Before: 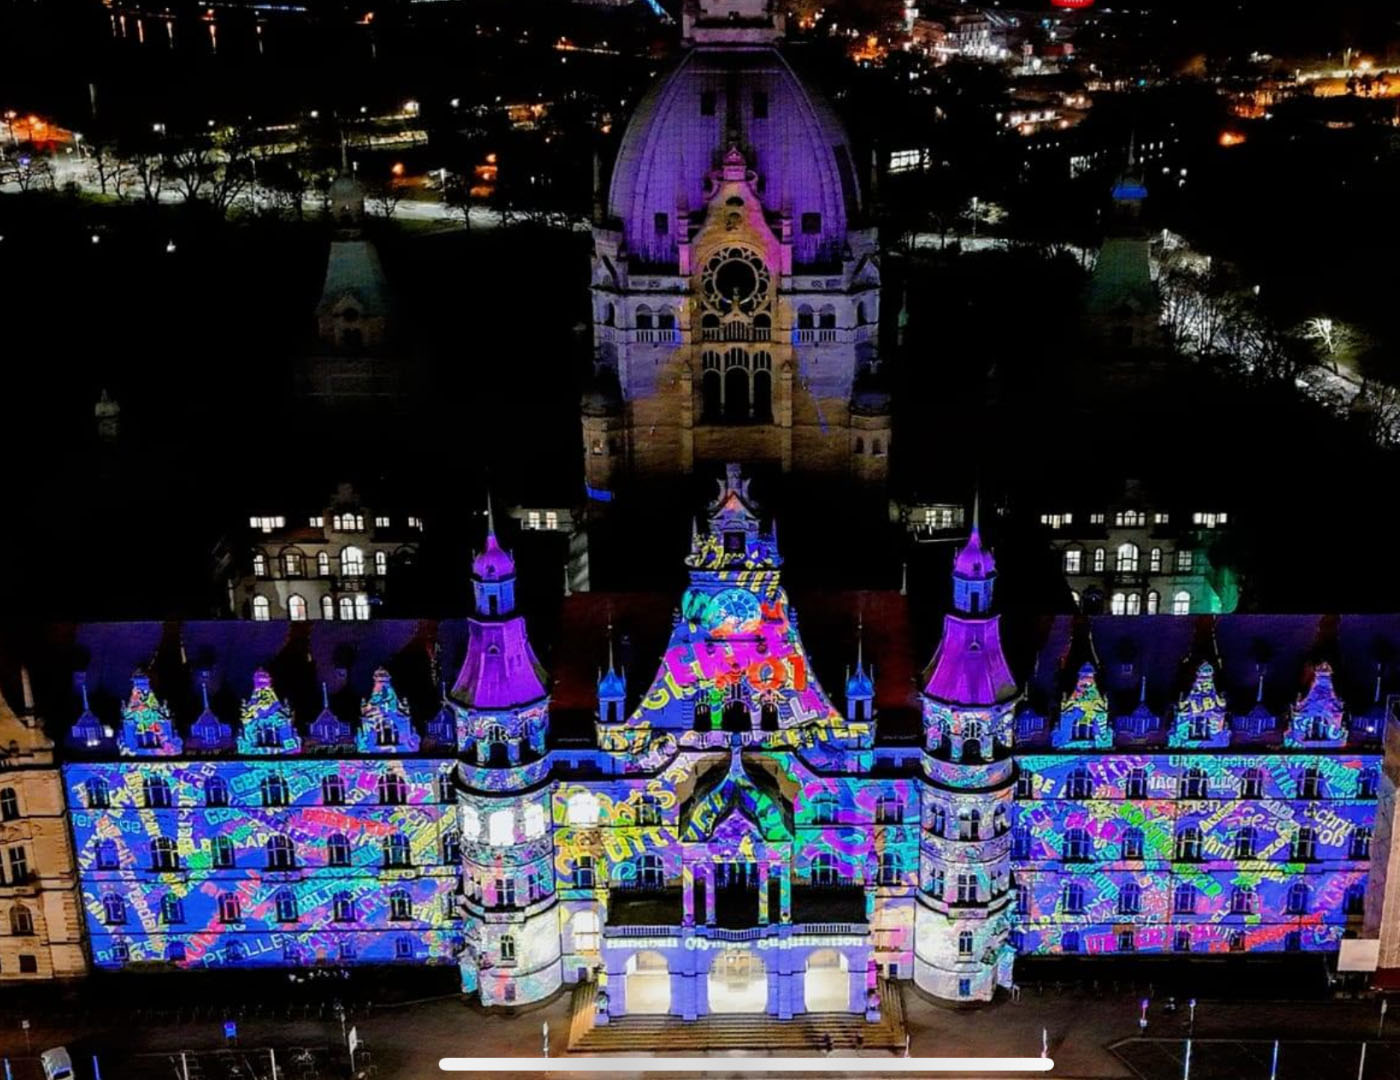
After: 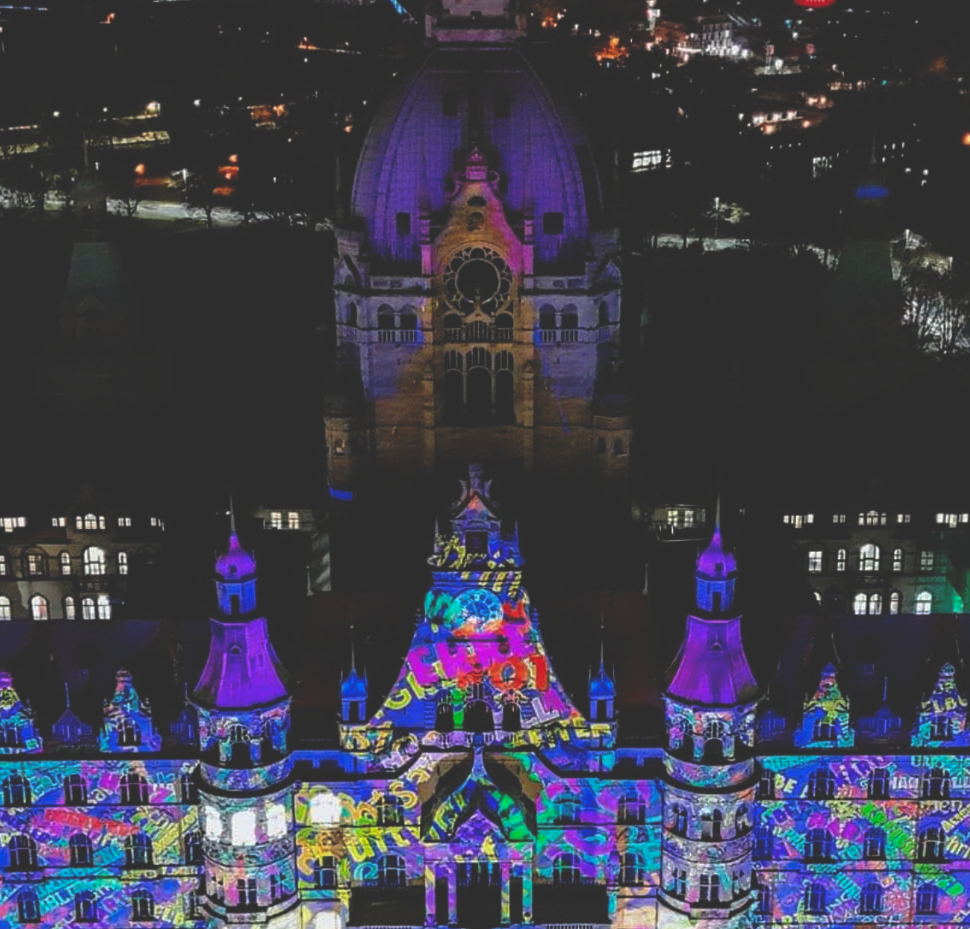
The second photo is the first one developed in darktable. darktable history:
crop: left 18.479%, right 12.2%, bottom 13.971%
rgb curve: curves: ch0 [(0, 0.186) (0.314, 0.284) (0.775, 0.708) (1, 1)], compensate middle gray true, preserve colors none
tone equalizer: on, module defaults
